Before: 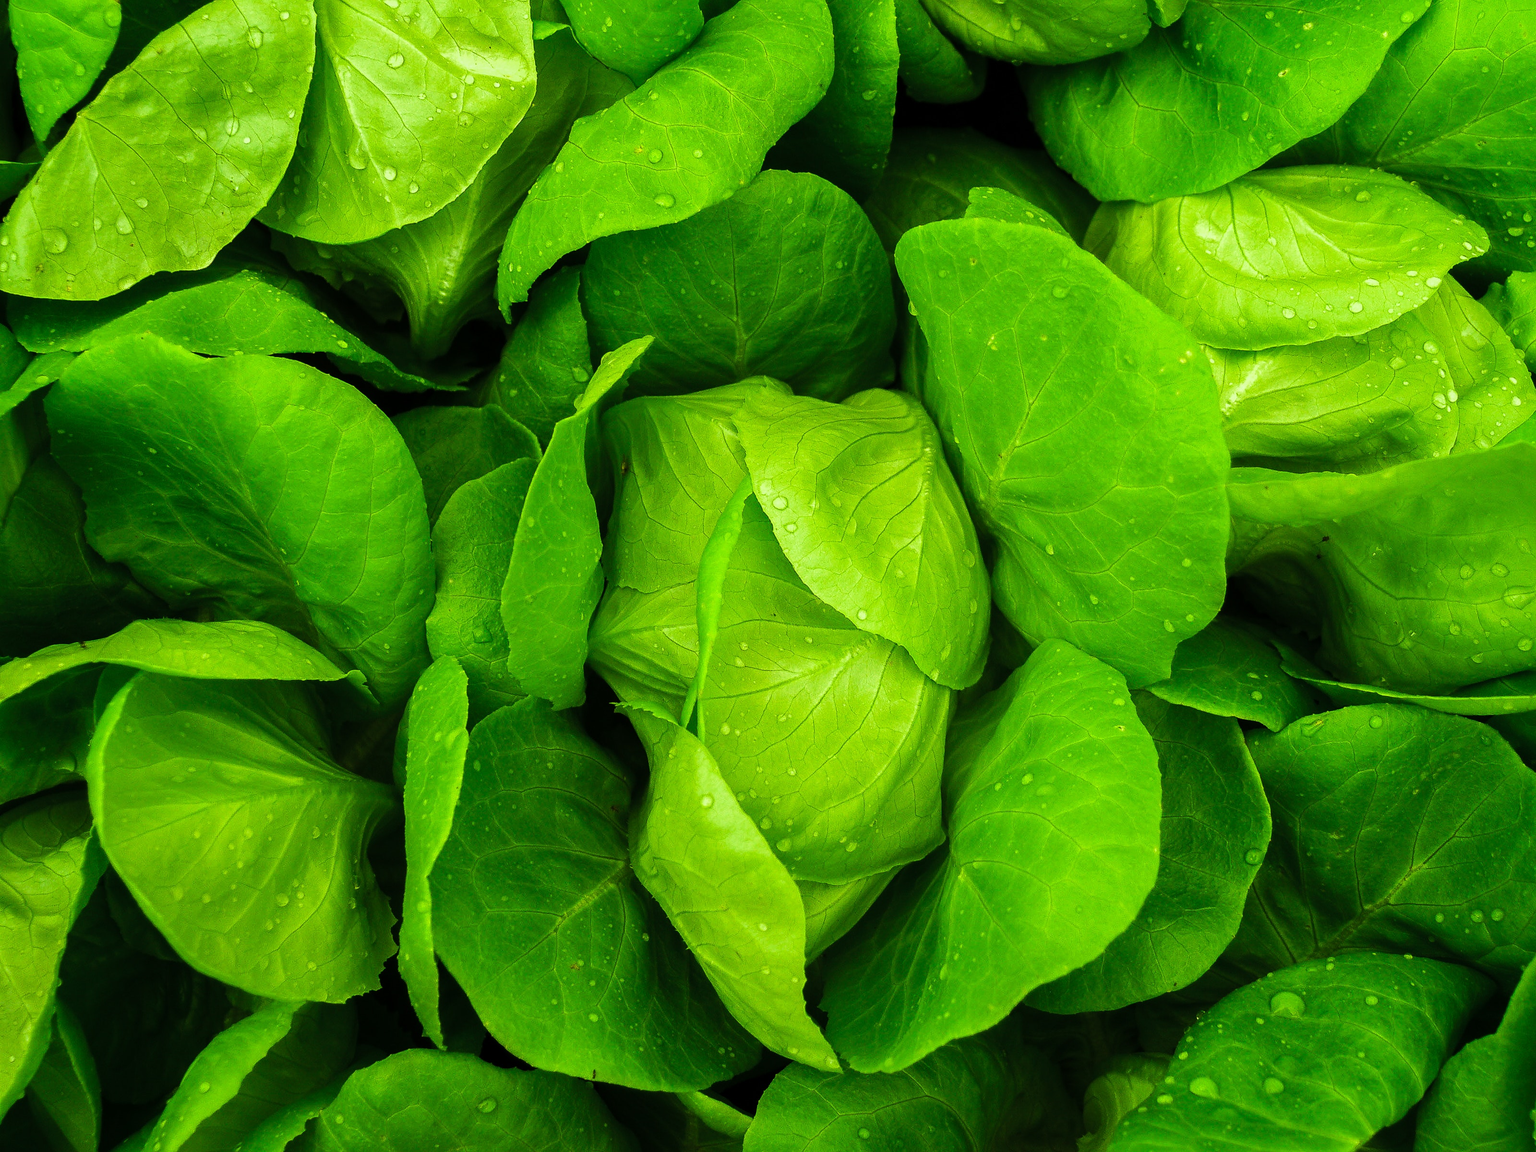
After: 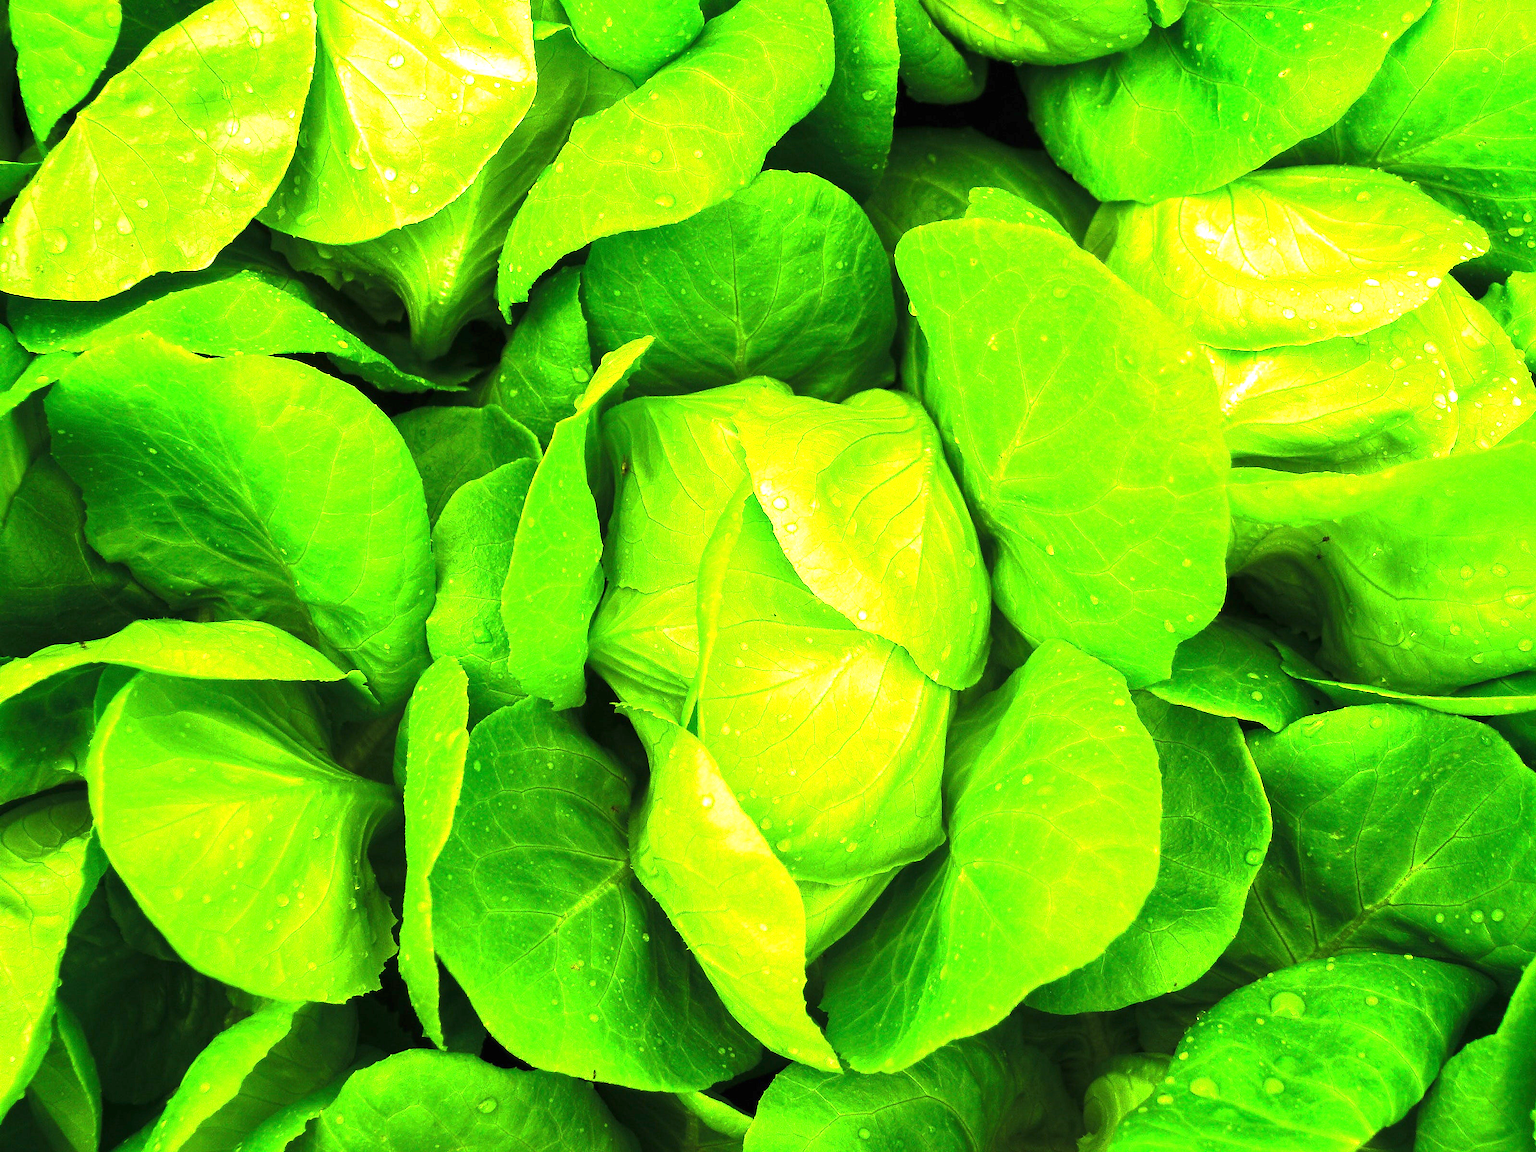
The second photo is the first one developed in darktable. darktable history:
exposure: black level correction 0, exposure 1.741 EV, compensate exposure bias true, compensate highlight preservation false
color zones: curves: ch0 [(0.25, 0.5) (0.423, 0.5) (0.443, 0.5) (0.521, 0.756) (0.568, 0.5) (0.576, 0.5) (0.75, 0.5)]; ch1 [(0.25, 0.5) (0.423, 0.5) (0.443, 0.5) (0.539, 0.873) (0.624, 0.565) (0.631, 0.5) (0.75, 0.5)]
